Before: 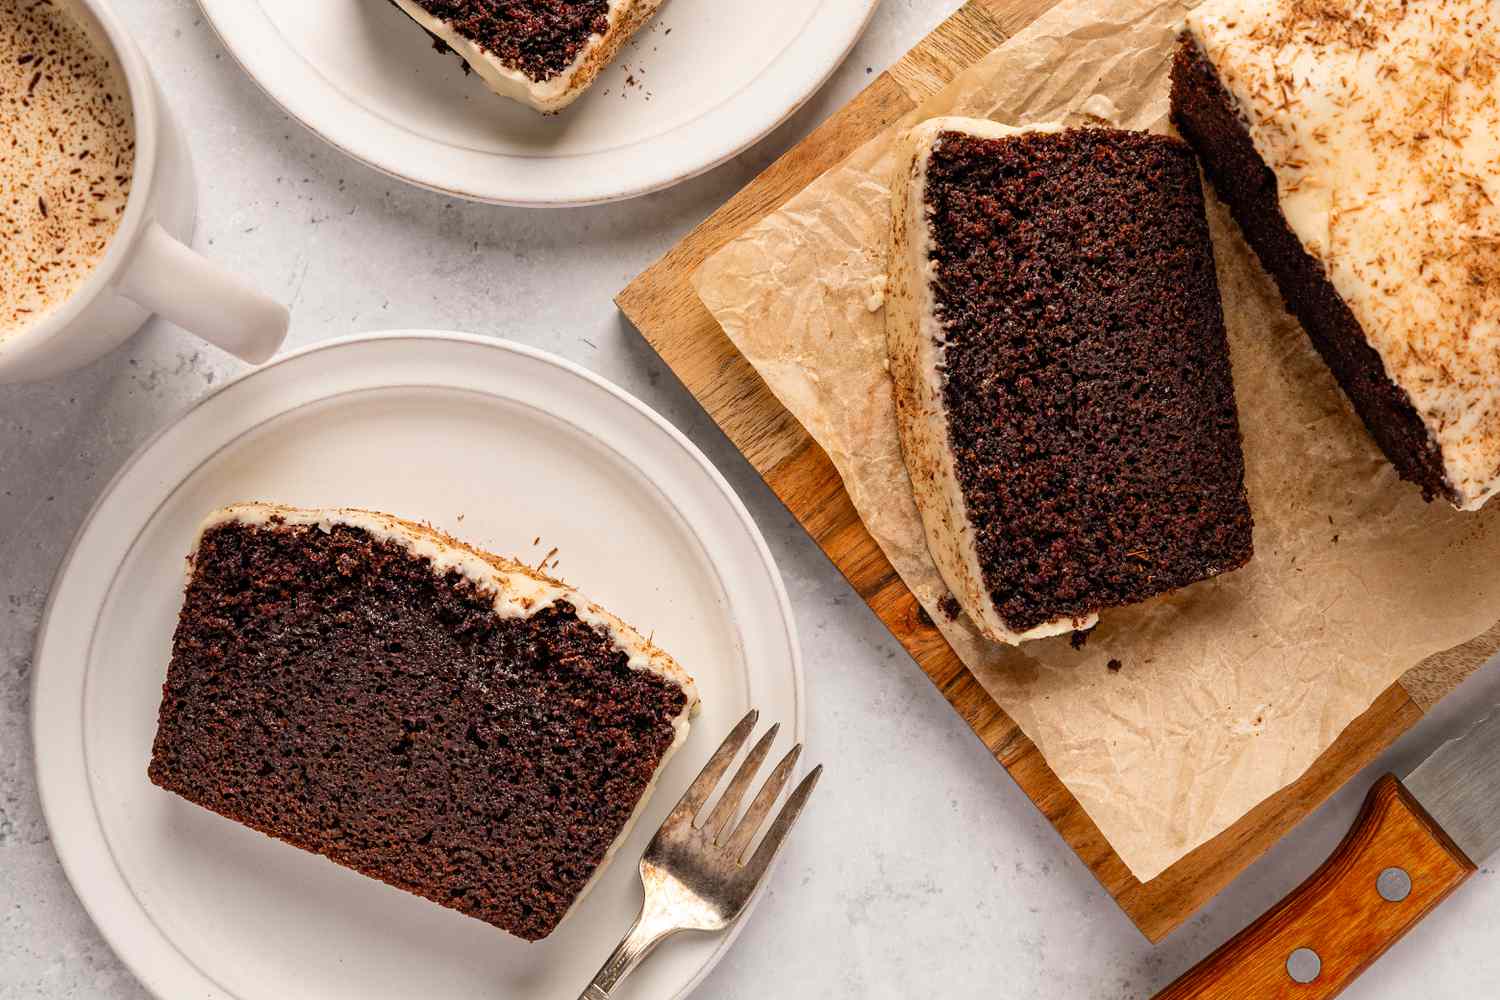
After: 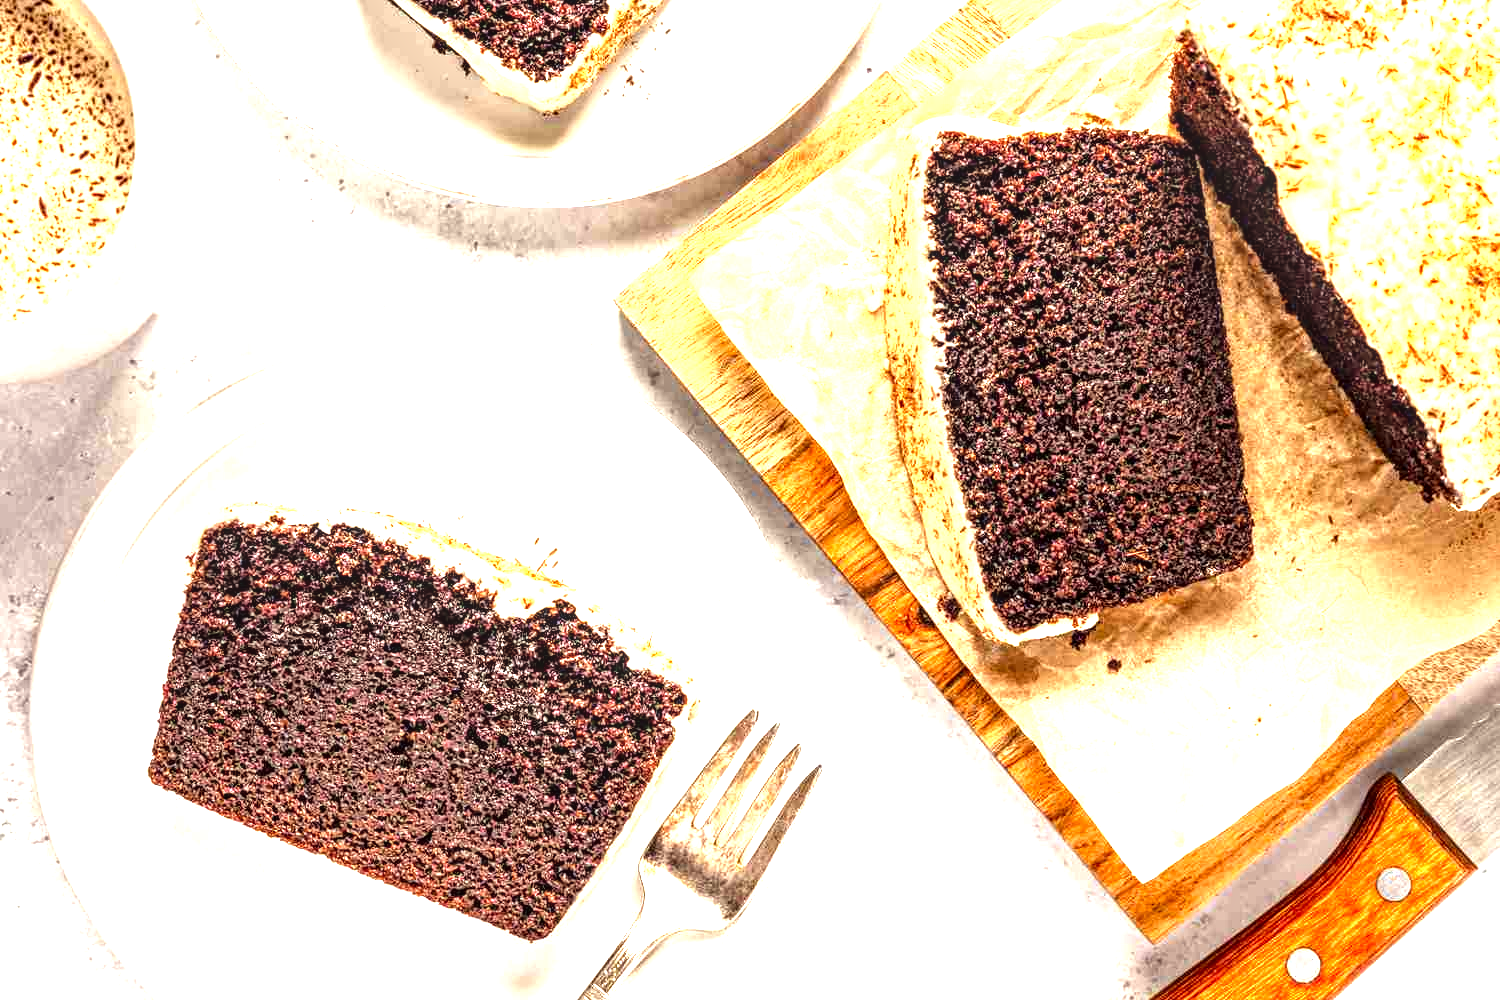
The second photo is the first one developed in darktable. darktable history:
exposure: black level correction 0, exposure 1.2 EV, compensate highlight preservation false
tone equalizer: -8 EV -0.754 EV, -7 EV -0.72 EV, -6 EV -0.571 EV, -5 EV -0.415 EV, -3 EV 0.39 EV, -2 EV 0.6 EV, -1 EV 0.684 EV, +0 EV 0.77 EV
local contrast: detail 156%
color correction: highlights a* -1.13, highlights b* 4.44, shadows a* 3.59
